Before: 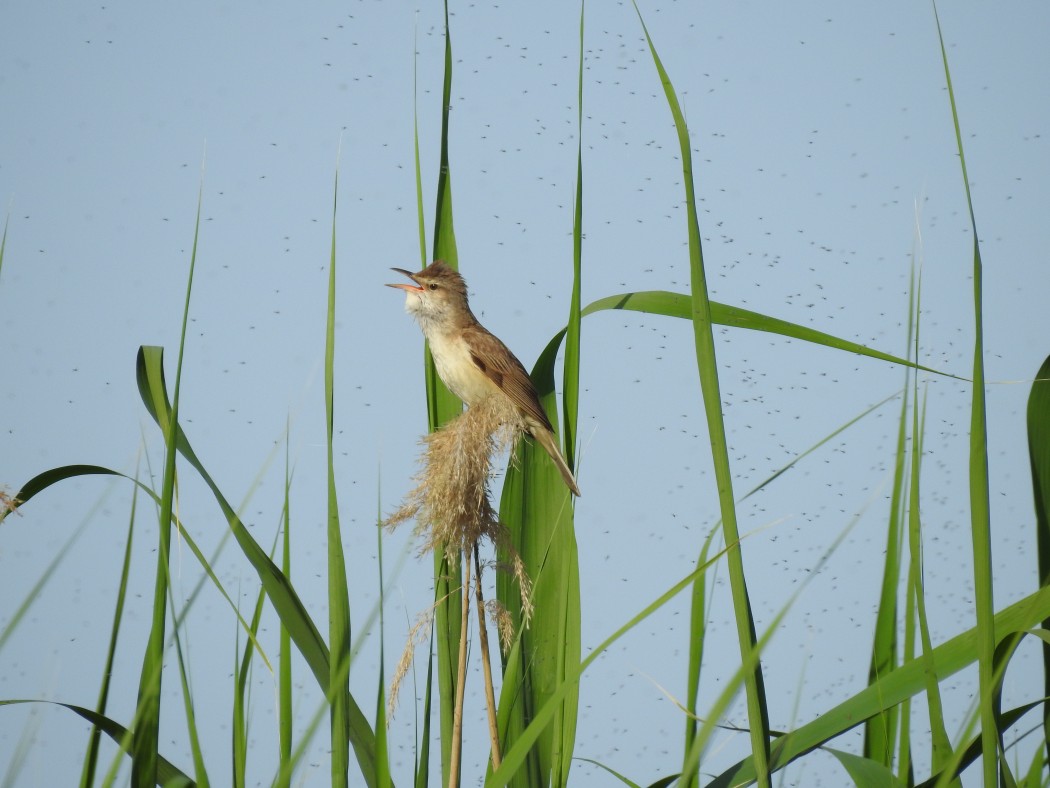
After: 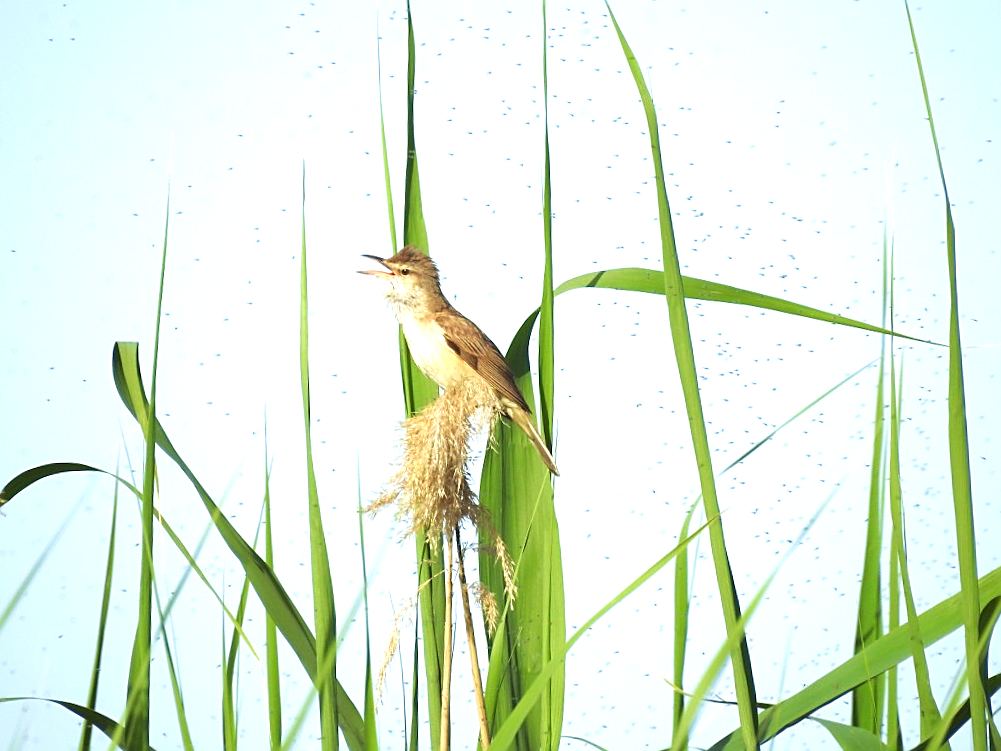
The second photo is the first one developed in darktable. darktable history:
sharpen: on, module defaults
velvia: on, module defaults
exposure: black level correction 0, exposure 1.2 EV, compensate exposure bias true, compensate highlight preservation false
rotate and perspective: rotation -2.12°, lens shift (vertical) 0.009, lens shift (horizontal) -0.008, automatic cropping original format, crop left 0.036, crop right 0.964, crop top 0.05, crop bottom 0.959
